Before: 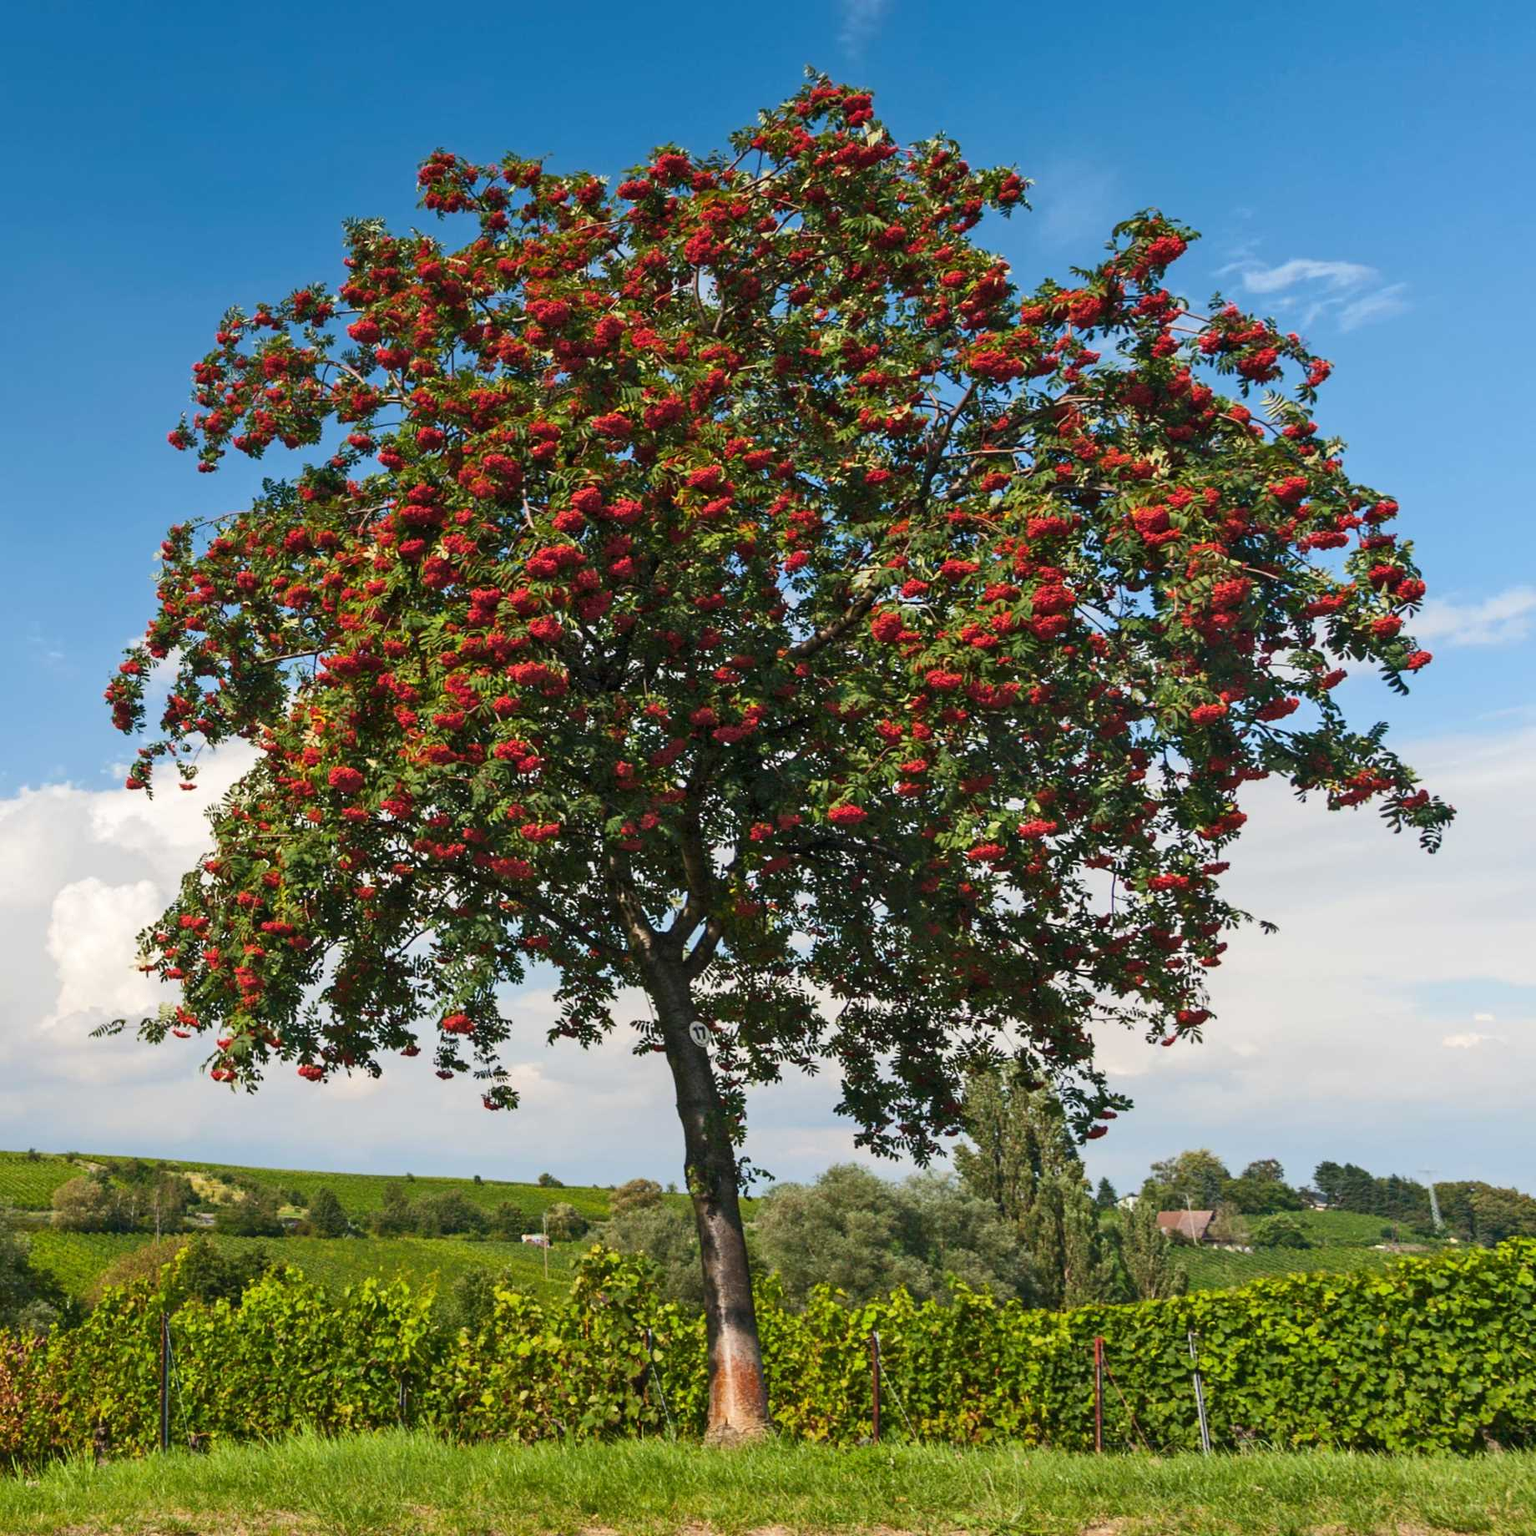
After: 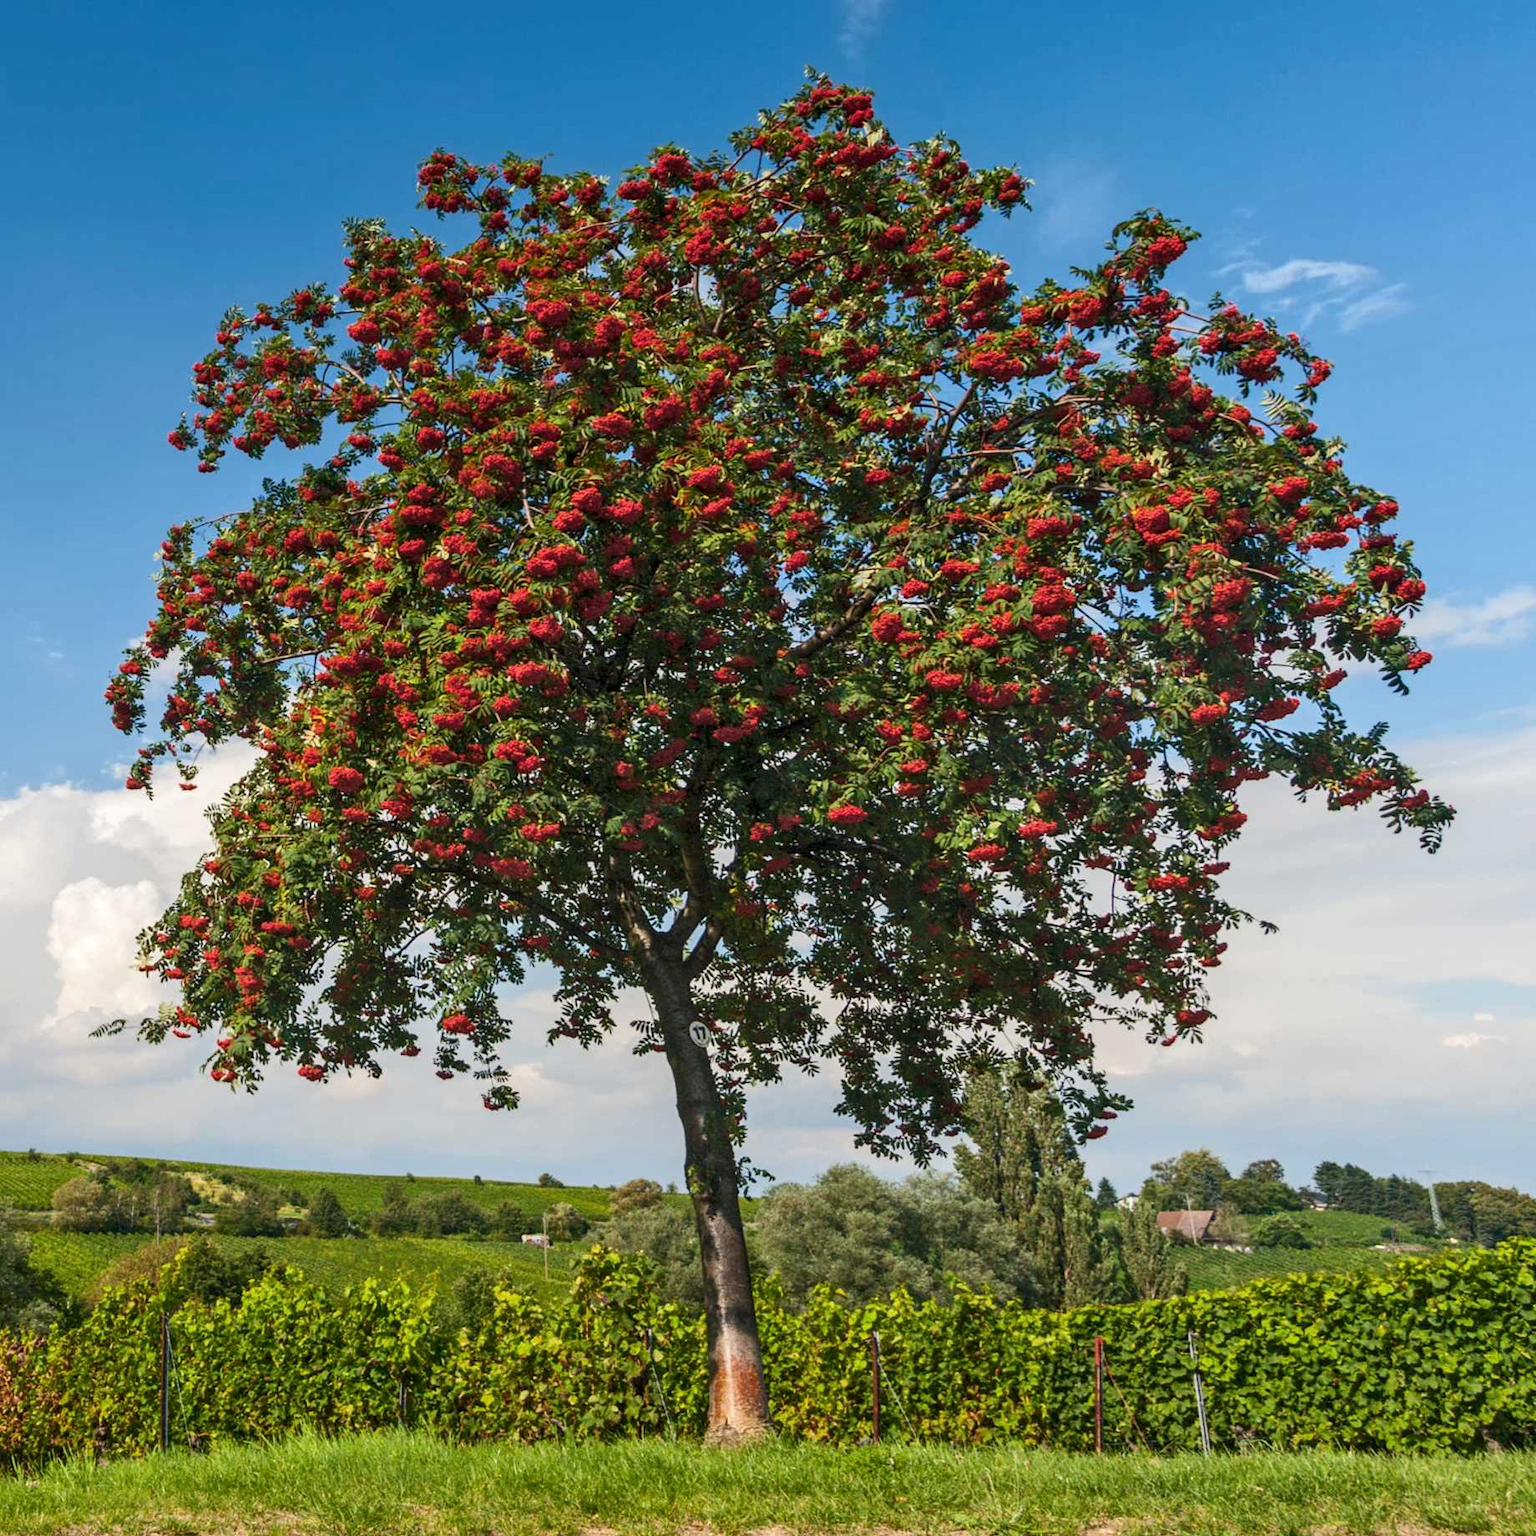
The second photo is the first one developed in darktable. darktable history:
local contrast: detail 118%
